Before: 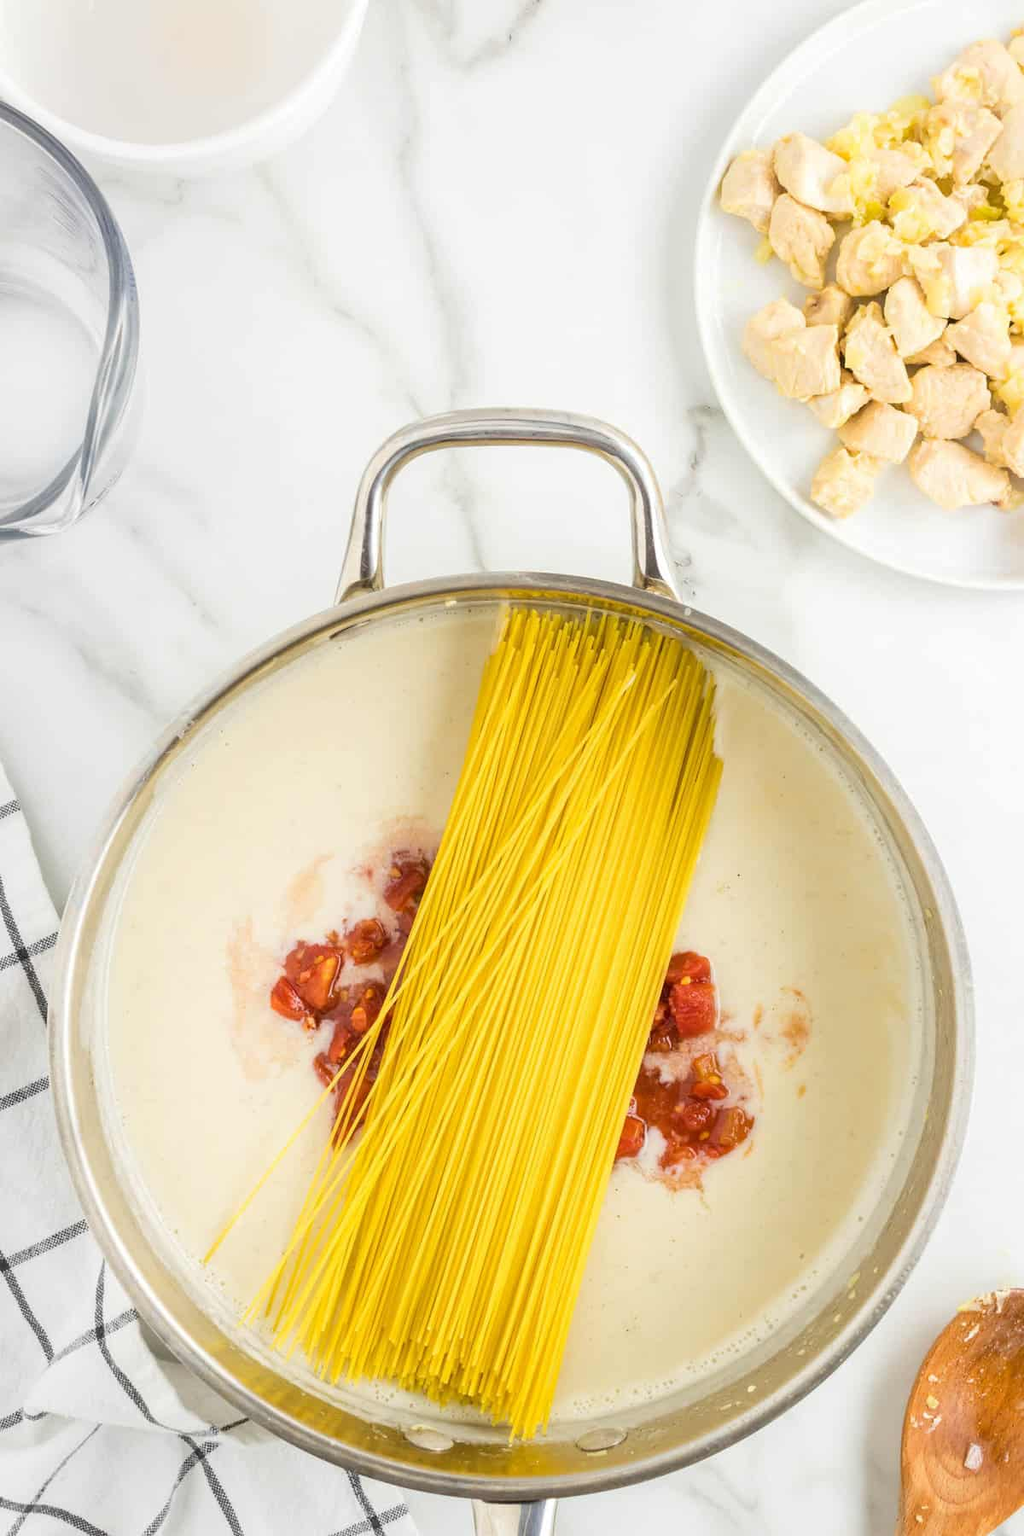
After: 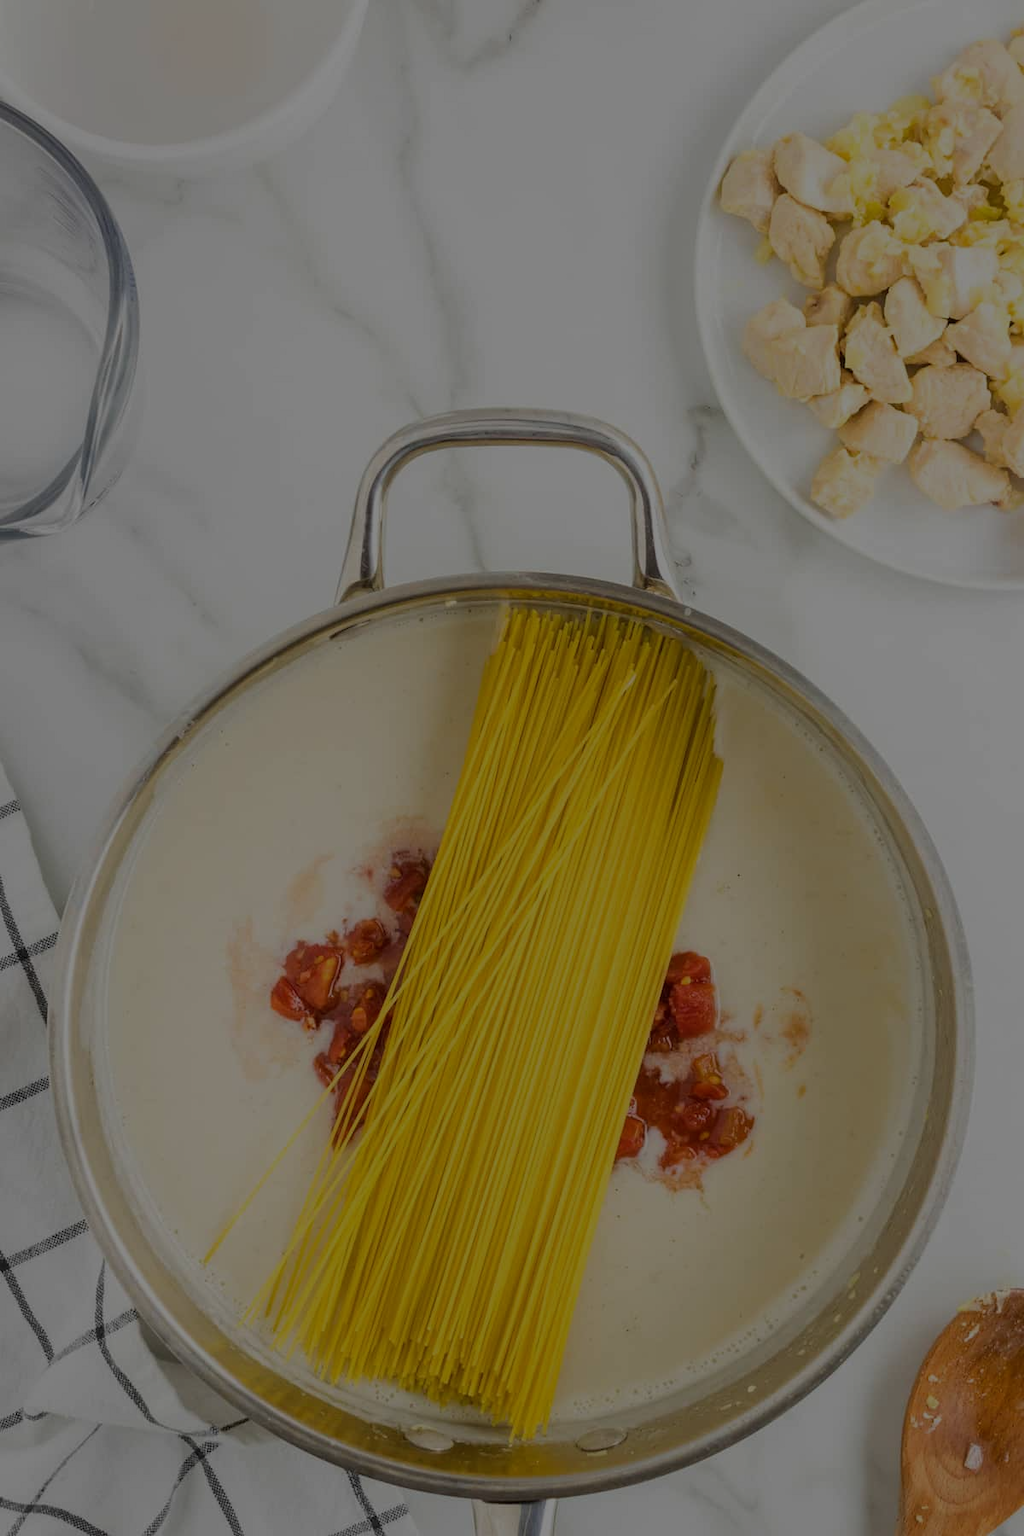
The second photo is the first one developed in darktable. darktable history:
exposure: exposure -2.013 EV, compensate exposure bias true, compensate highlight preservation false
